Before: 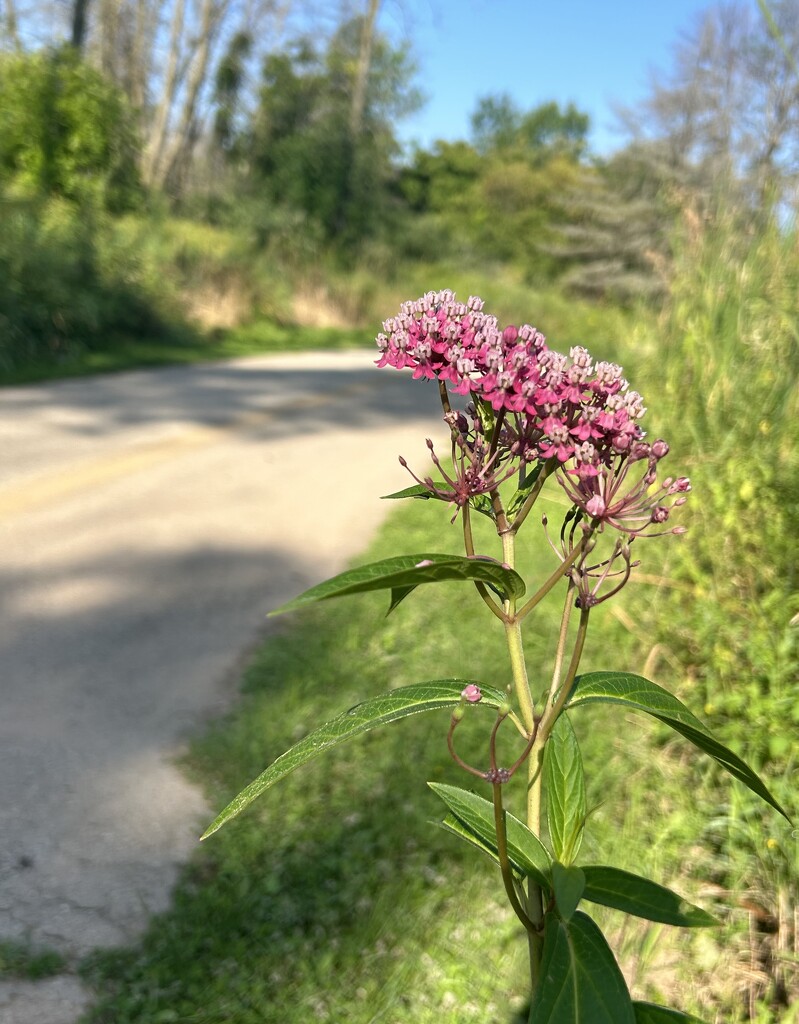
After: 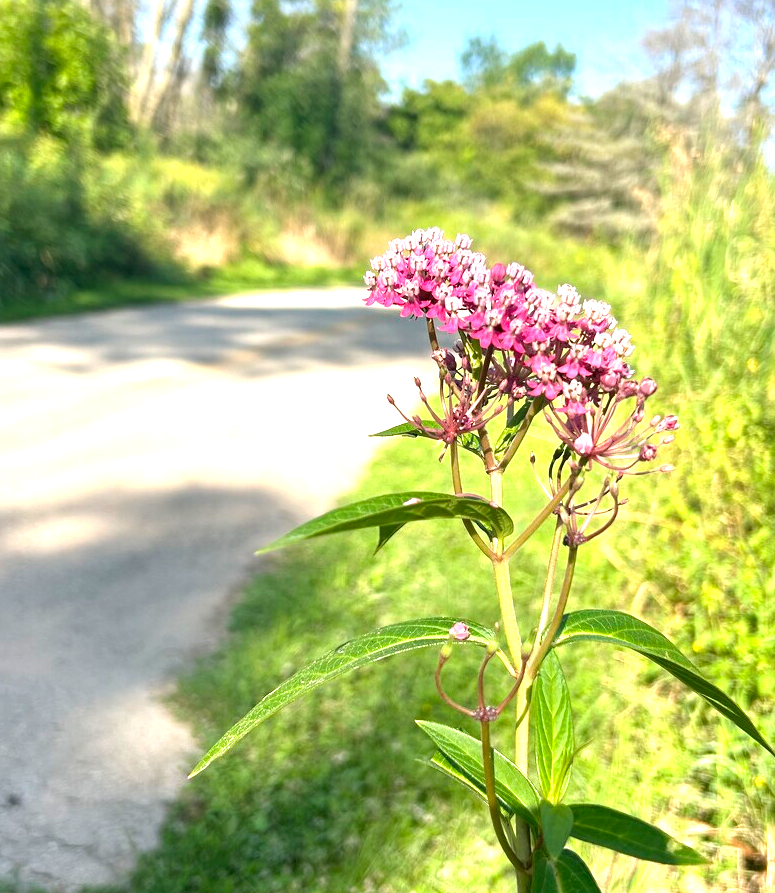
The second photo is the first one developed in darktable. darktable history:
tone equalizer: on, module defaults
crop: left 1.507%, top 6.147%, right 1.379%, bottom 6.637%
exposure: black level correction 0, exposure 1.1 EV, compensate exposure bias true, compensate highlight preservation false
